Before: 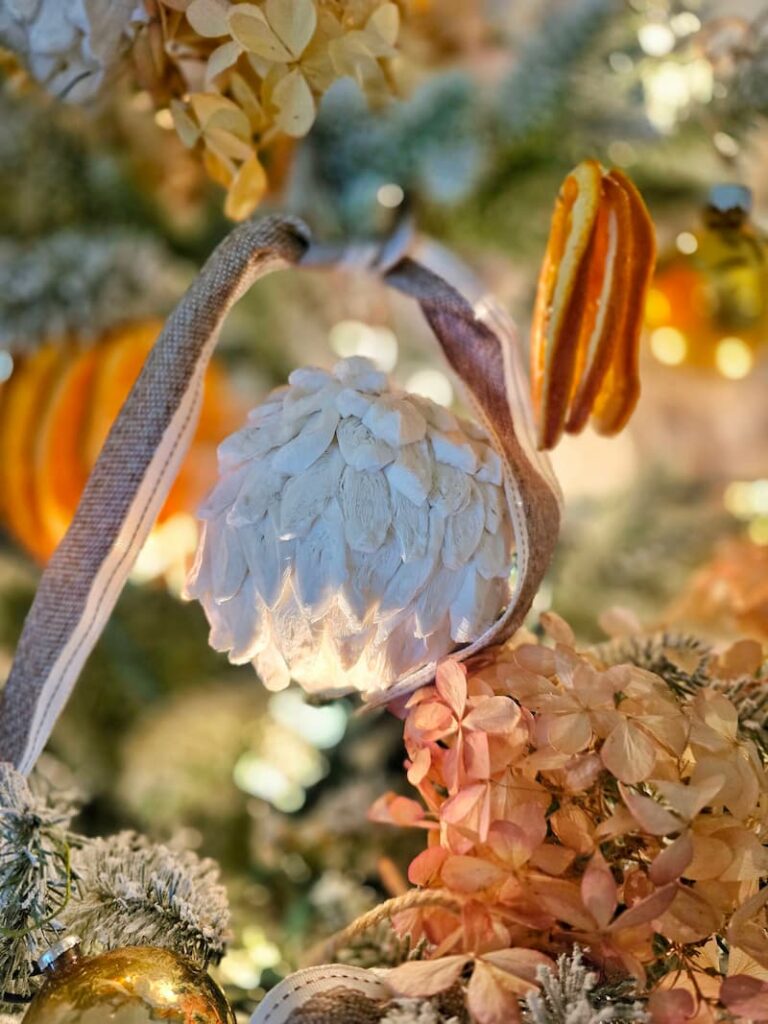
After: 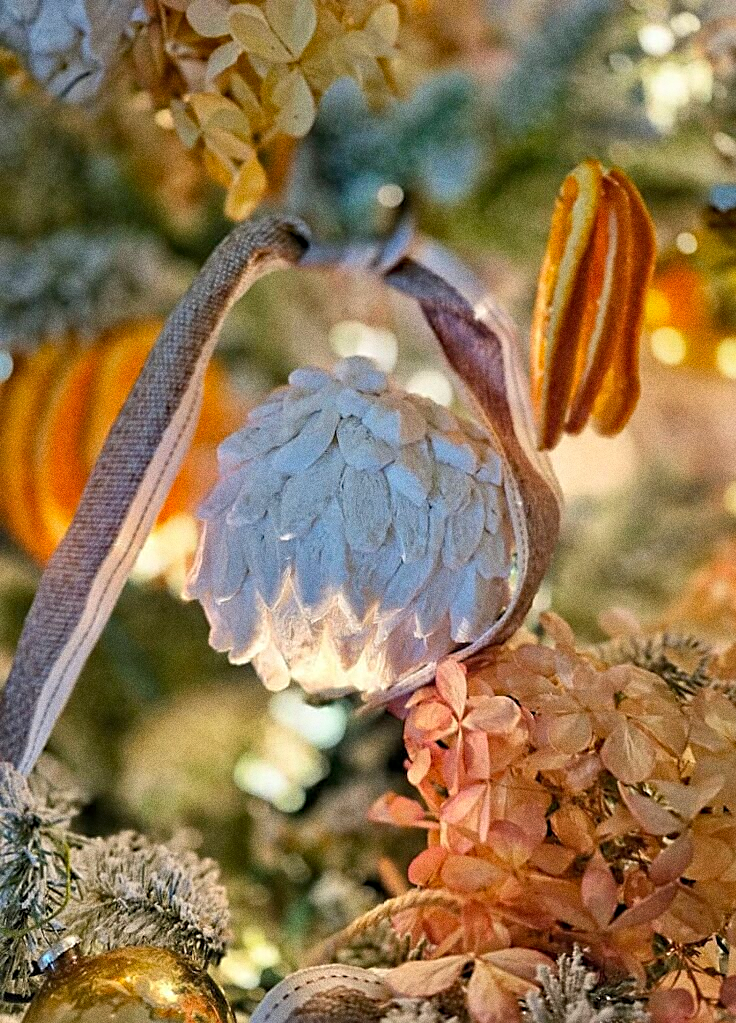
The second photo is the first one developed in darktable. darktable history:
crop: right 4.126%, bottom 0.031%
sharpen: on, module defaults
color balance: contrast fulcrum 17.78%
haze removal: compatibility mode true, adaptive false
grain: coarseness 0.09 ISO, strength 40%
